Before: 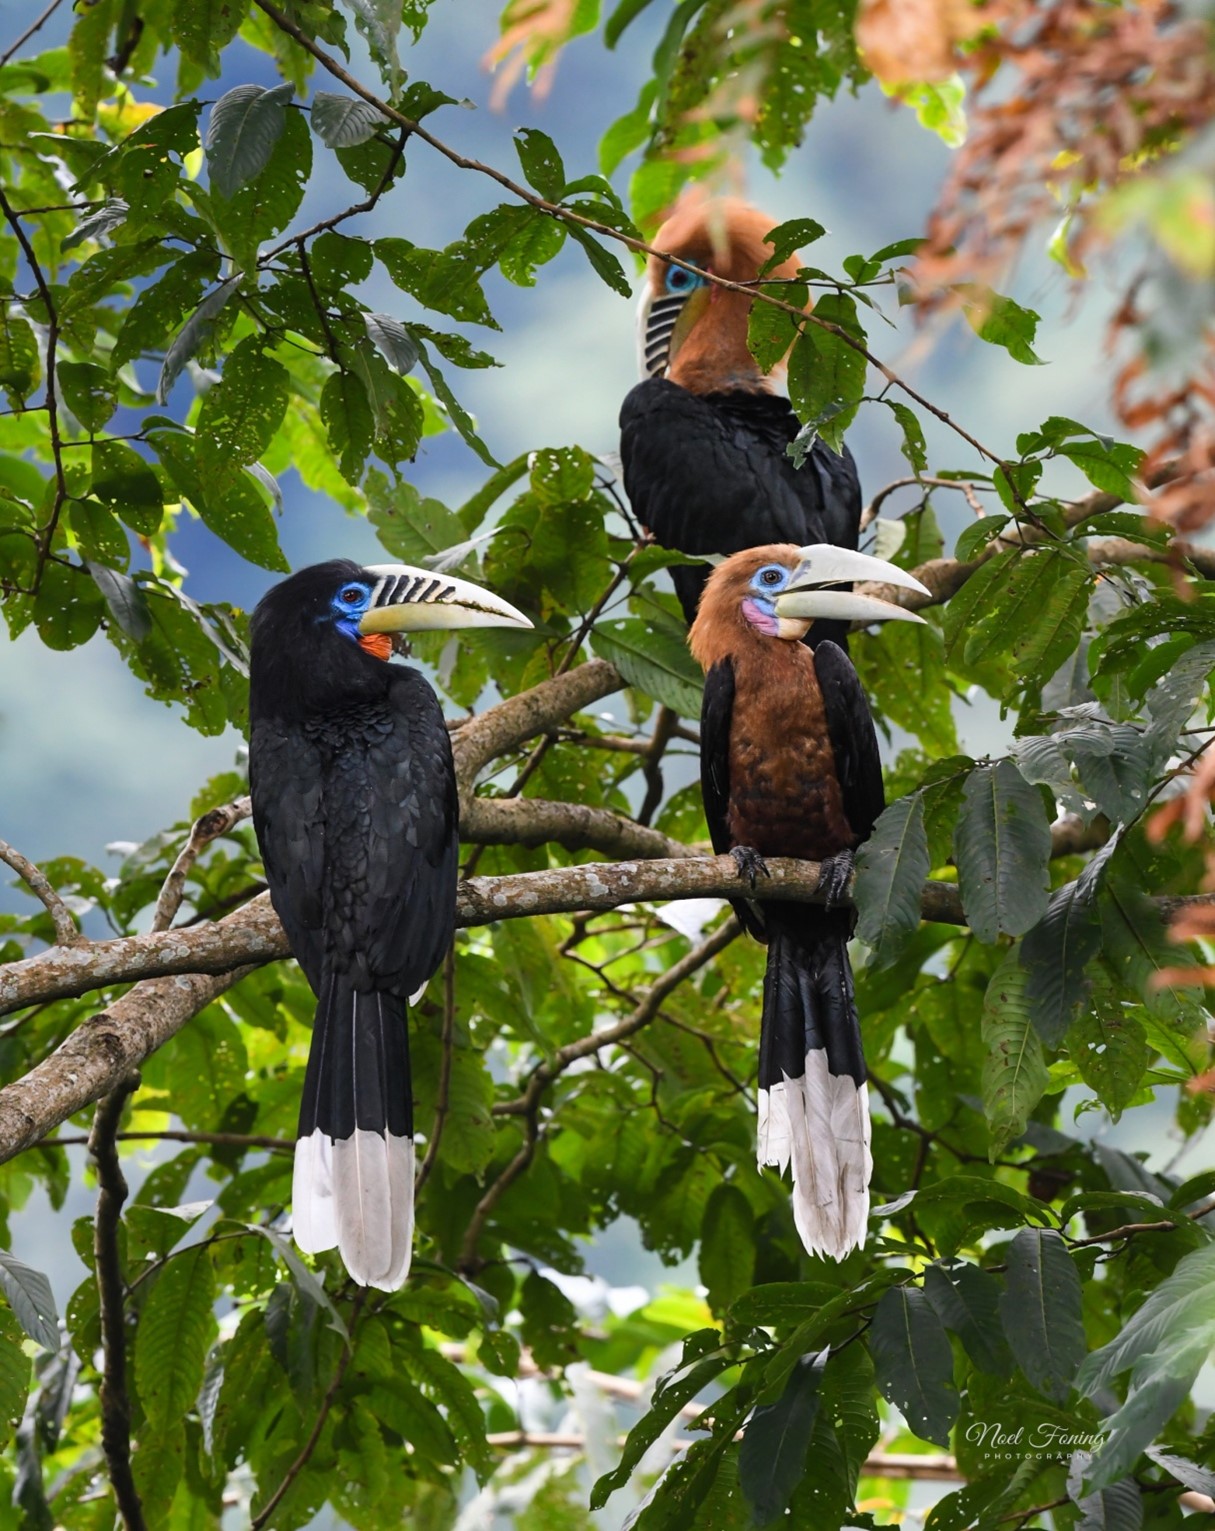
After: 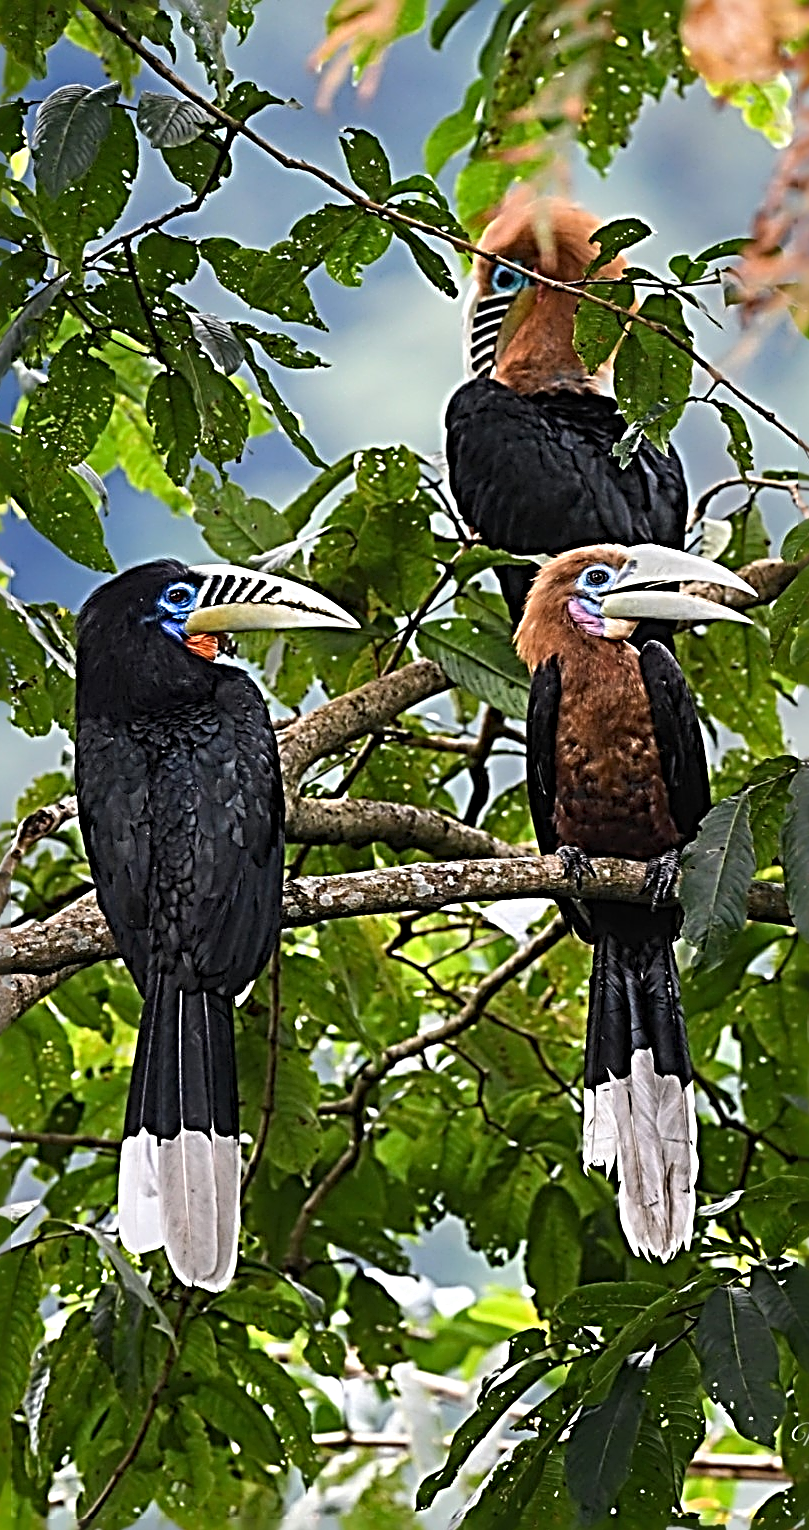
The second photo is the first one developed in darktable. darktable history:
sharpen: radius 4.001, amount 2
crop and rotate: left 14.385%, right 18.948%
